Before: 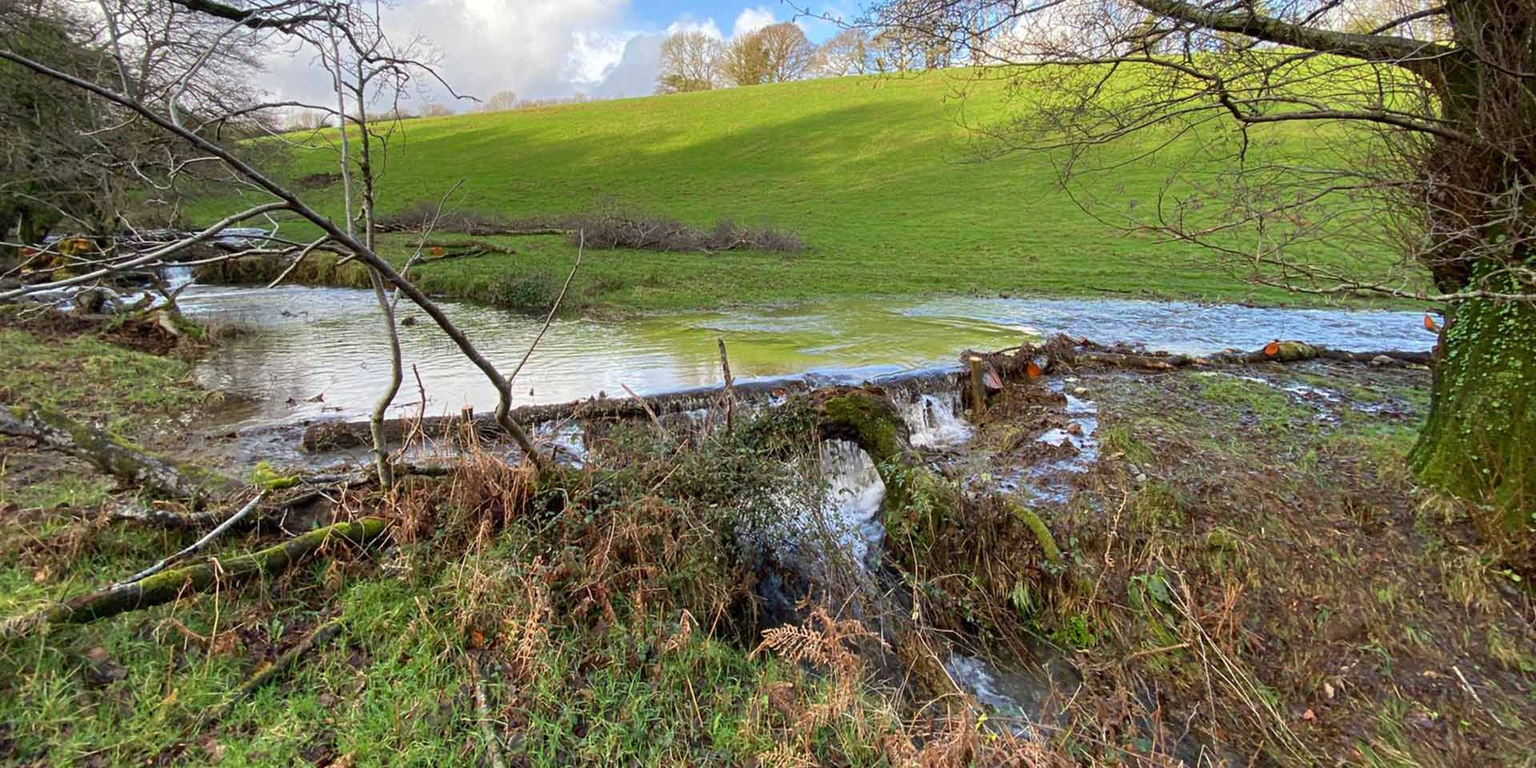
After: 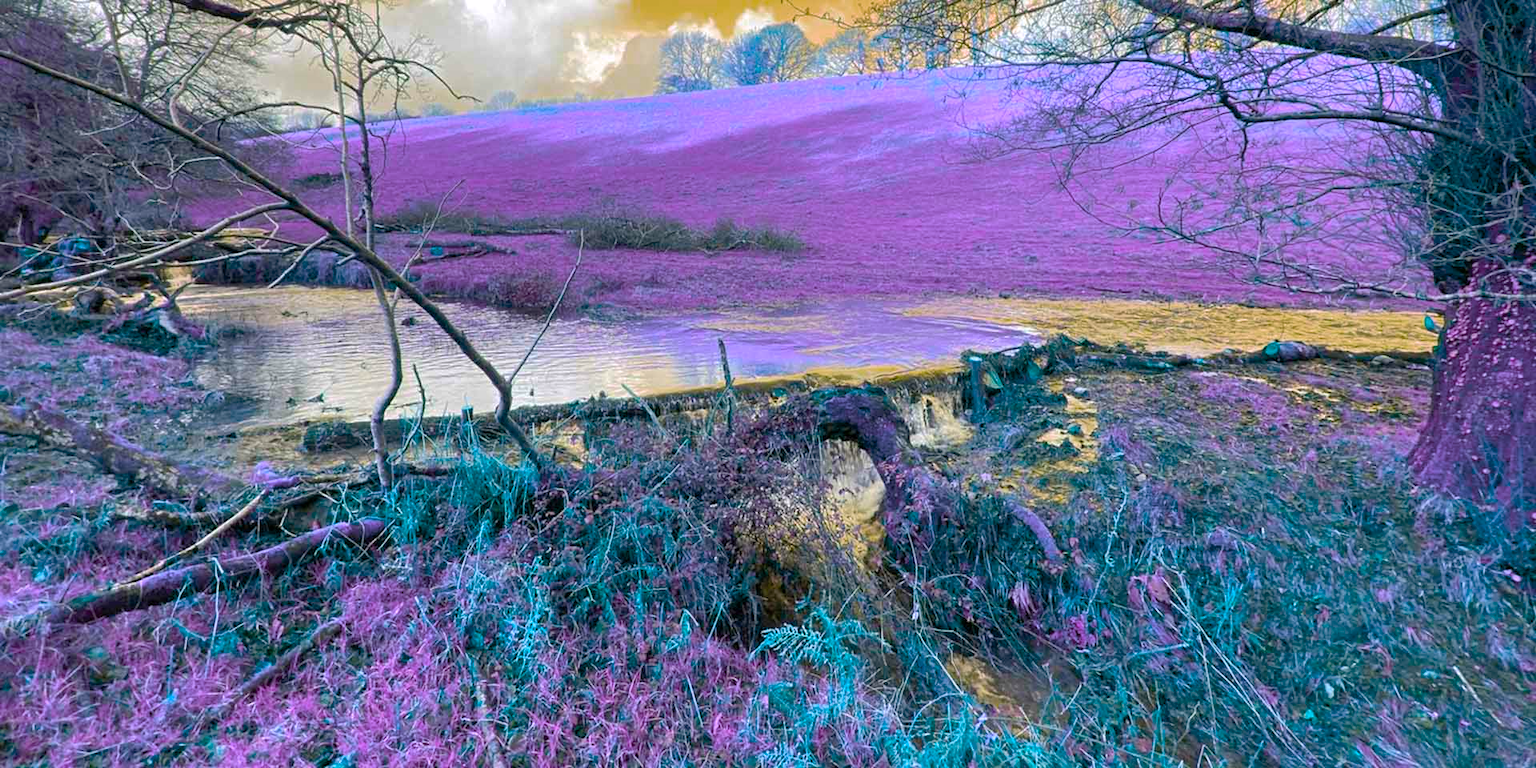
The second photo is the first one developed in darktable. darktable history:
shadows and highlights: on, module defaults
color balance rgb: hue shift 180°, global vibrance 50%, contrast 0.32%
